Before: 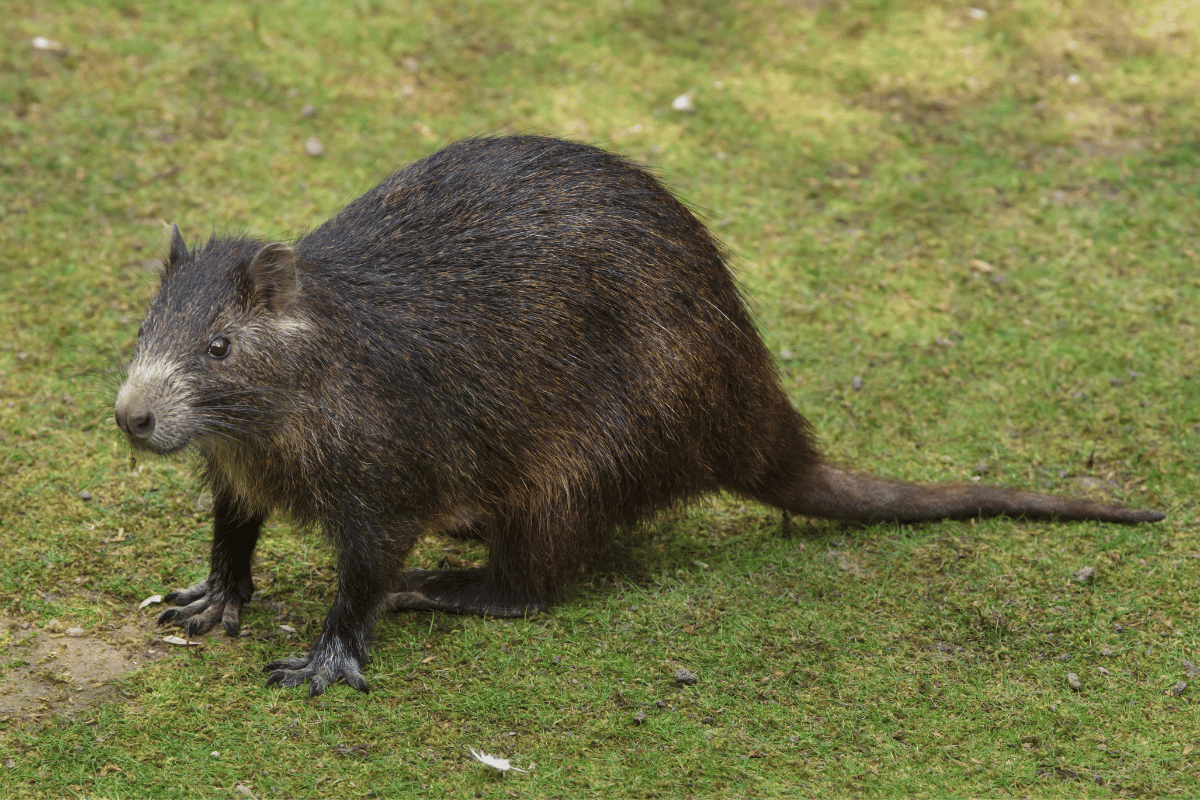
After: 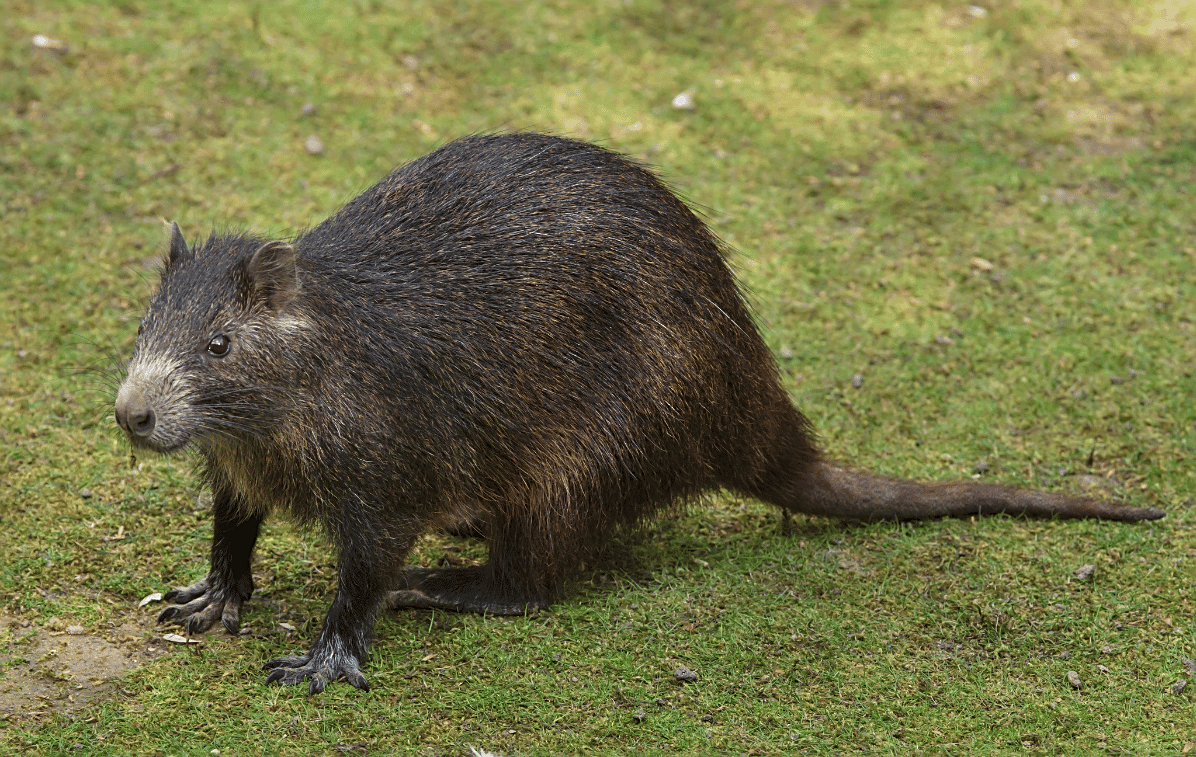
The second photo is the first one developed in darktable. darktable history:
crop: top 0.34%, right 0.266%, bottom 4.994%
sharpen: on, module defaults
